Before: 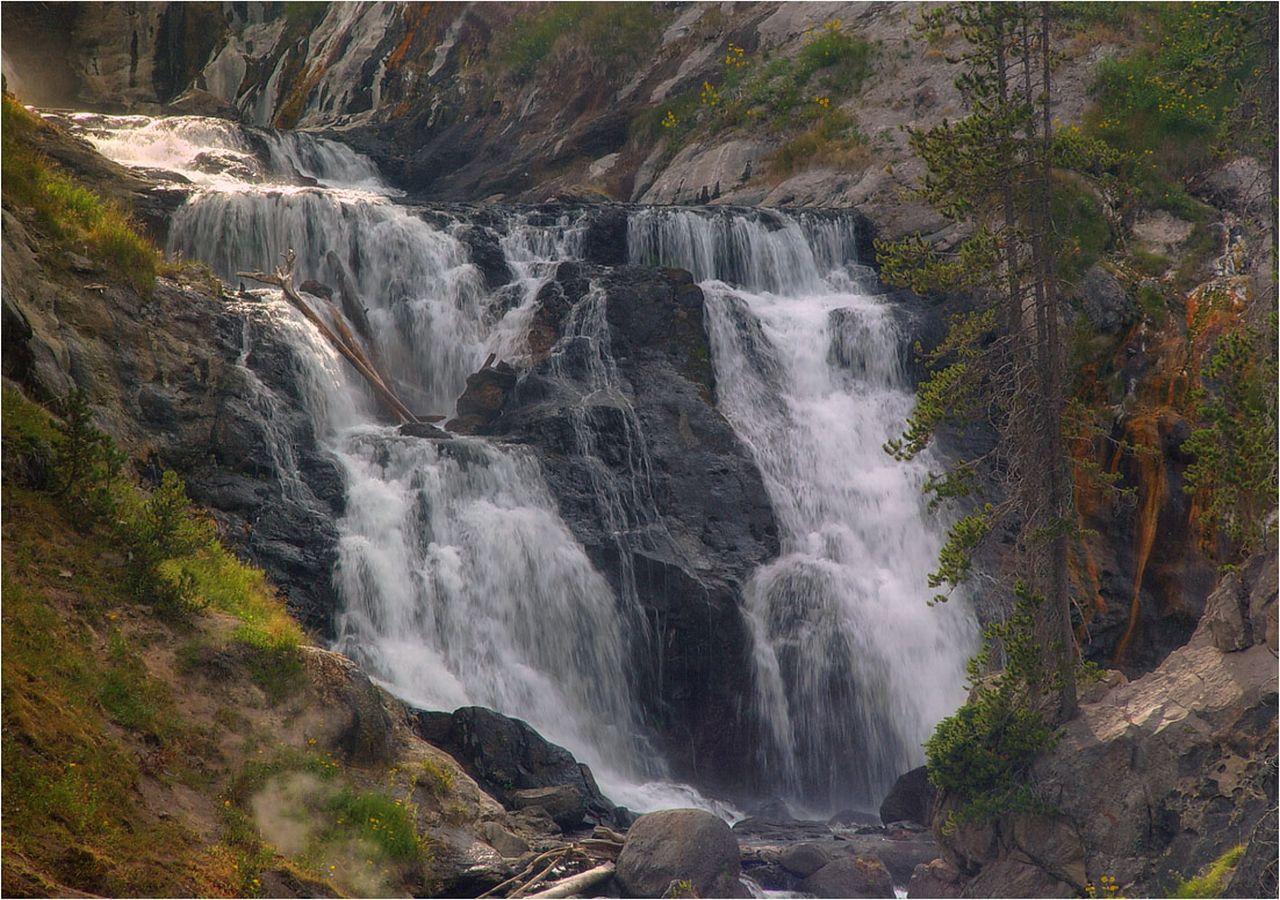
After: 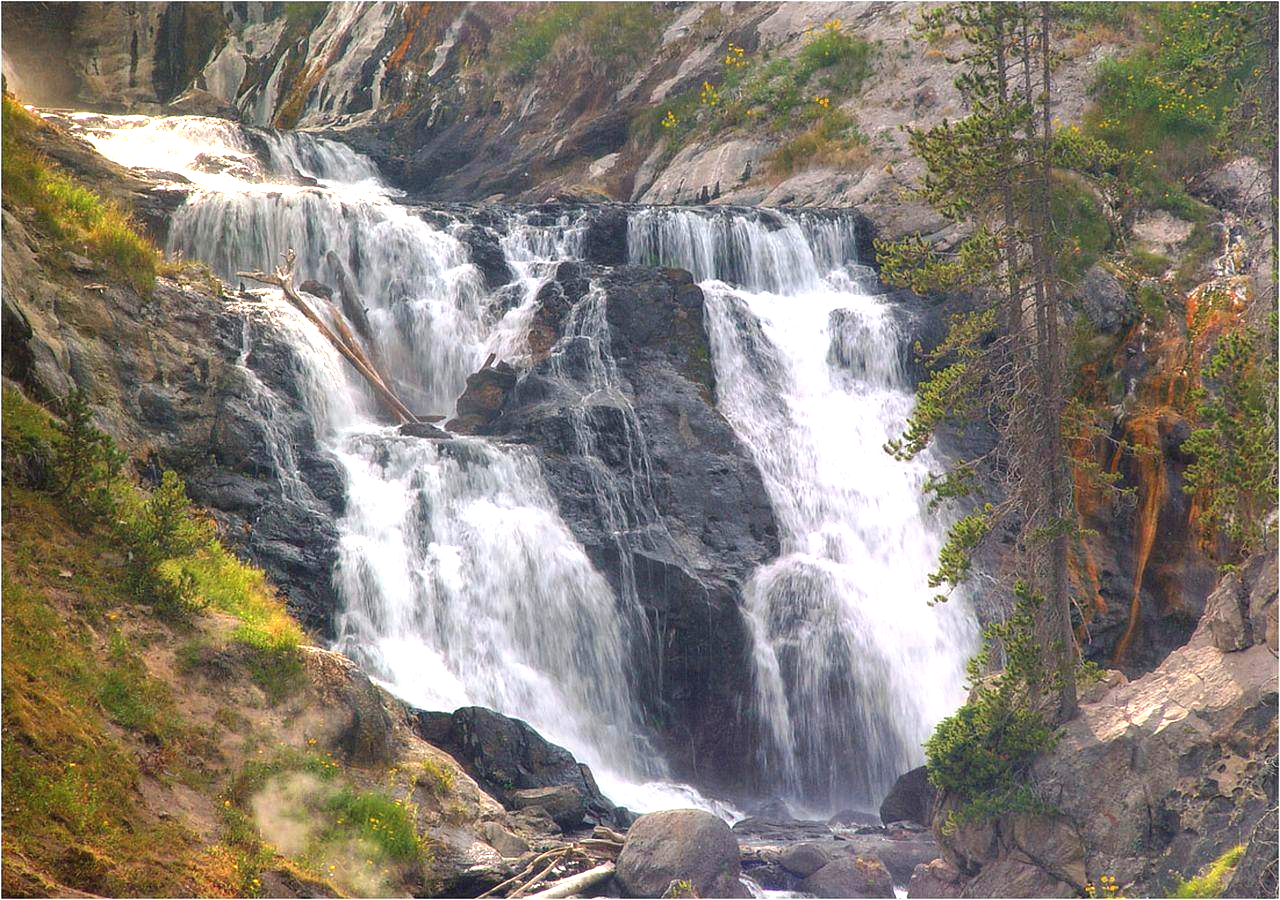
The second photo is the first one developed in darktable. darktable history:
exposure: black level correction 0, exposure 1.38 EV, compensate highlight preservation false
tone curve: curves: ch0 [(0, 0) (0.003, 0.003) (0.011, 0.011) (0.025, 0.025) (0.044, 0.044) (0.069, 0.069) (0.1, 0.099) (0.136, 0.135) (0.177, 0.176) (0.224, 0.223) (0.277, 0.275) (0.335, 0.333) (0.399, 0.396) (0.468, 0.465) (0.543, 0.546) (0.623, 0.625) (0.709, 0.711) (0.801, 0.802) (0.898, 0.898) (1, 1)], color space Lab, independent channels, preserve colors none
